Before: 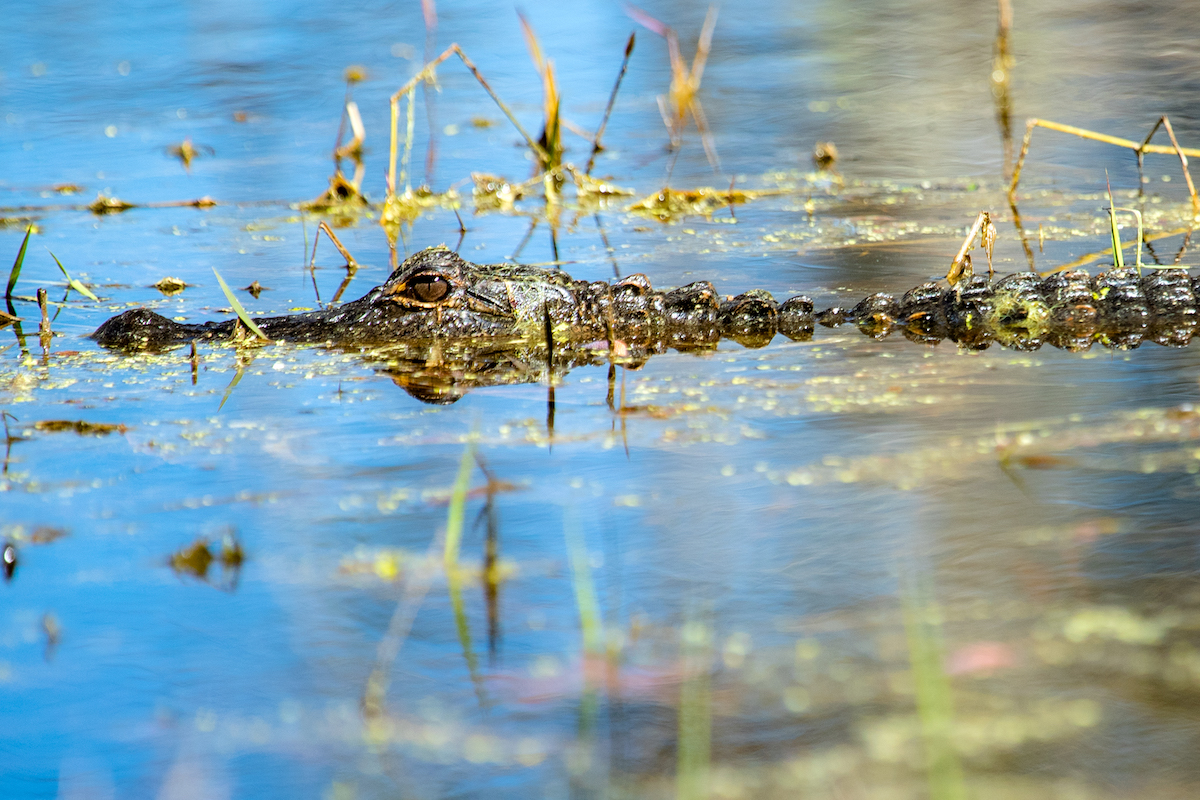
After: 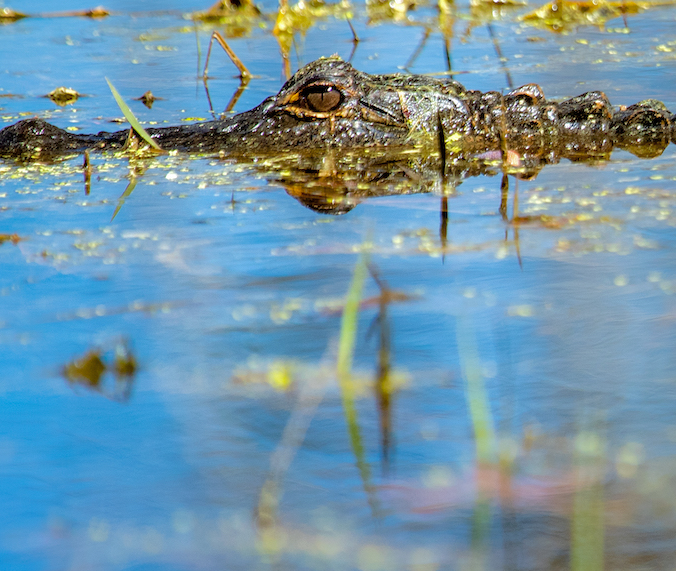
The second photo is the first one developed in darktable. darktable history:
shadows and highlights: highlights -60
crop: left 8.966%, top 23.852%, right 34.699%, bottom 4.703%
